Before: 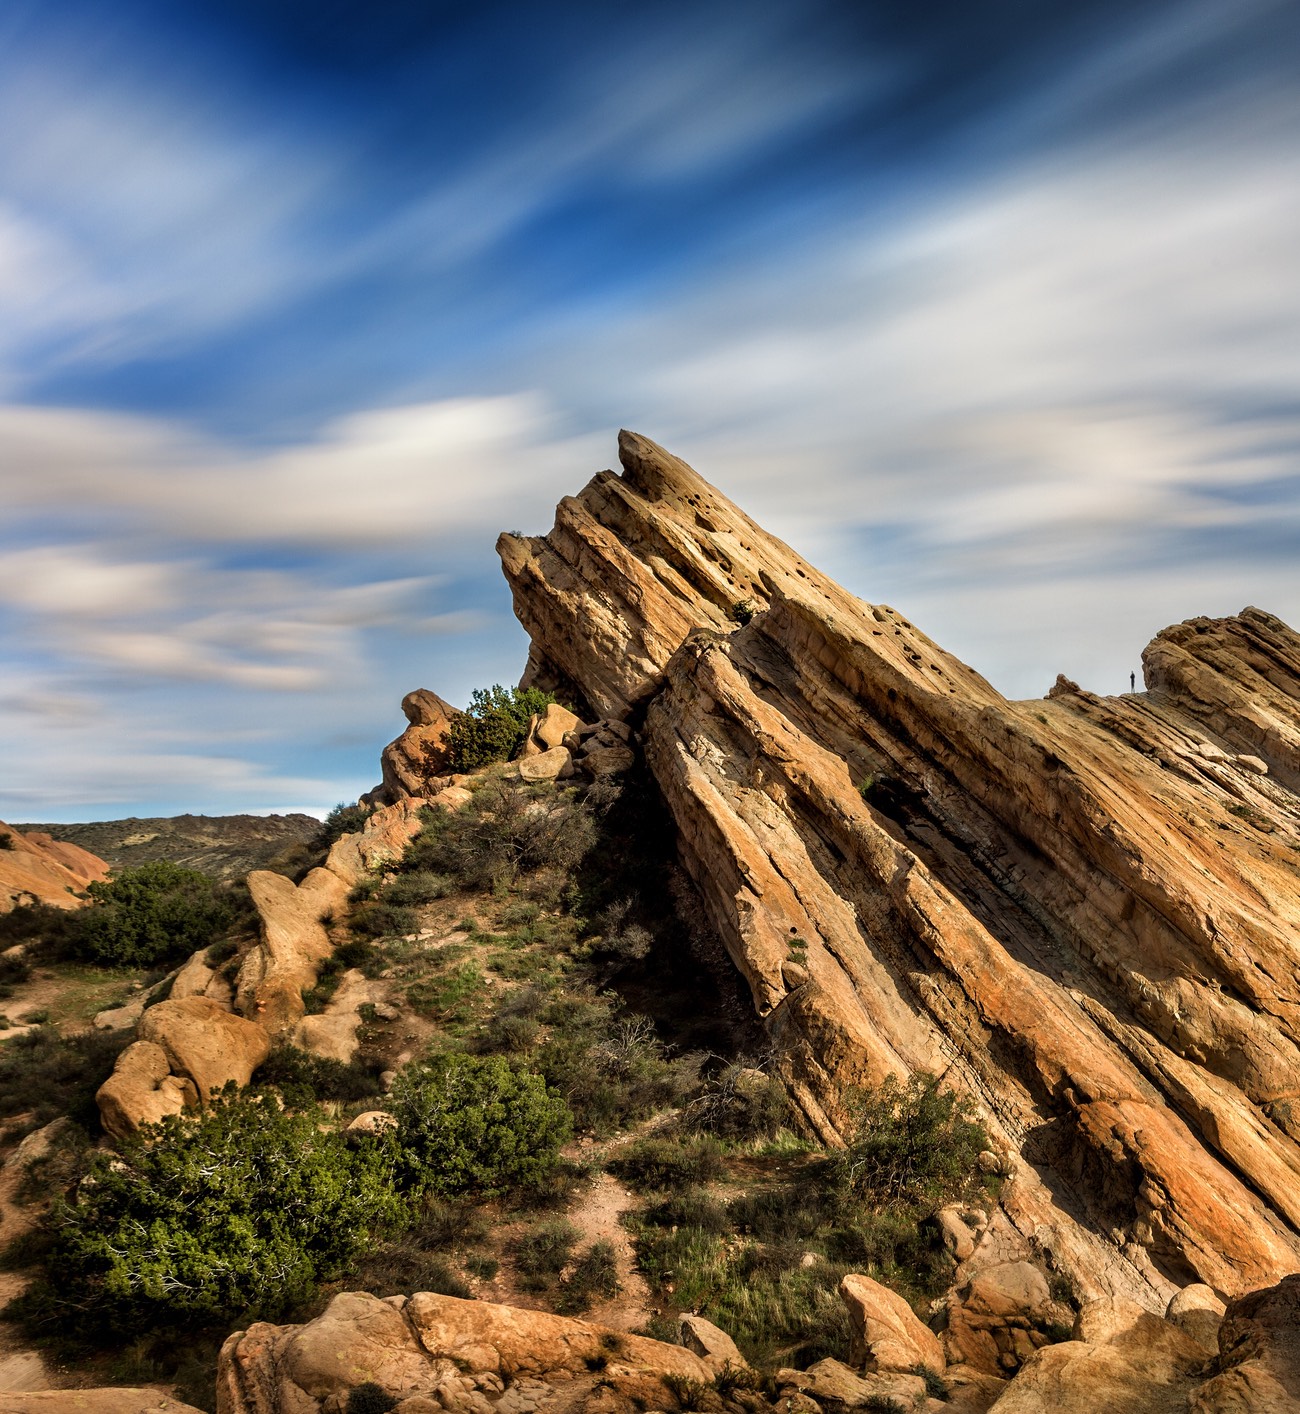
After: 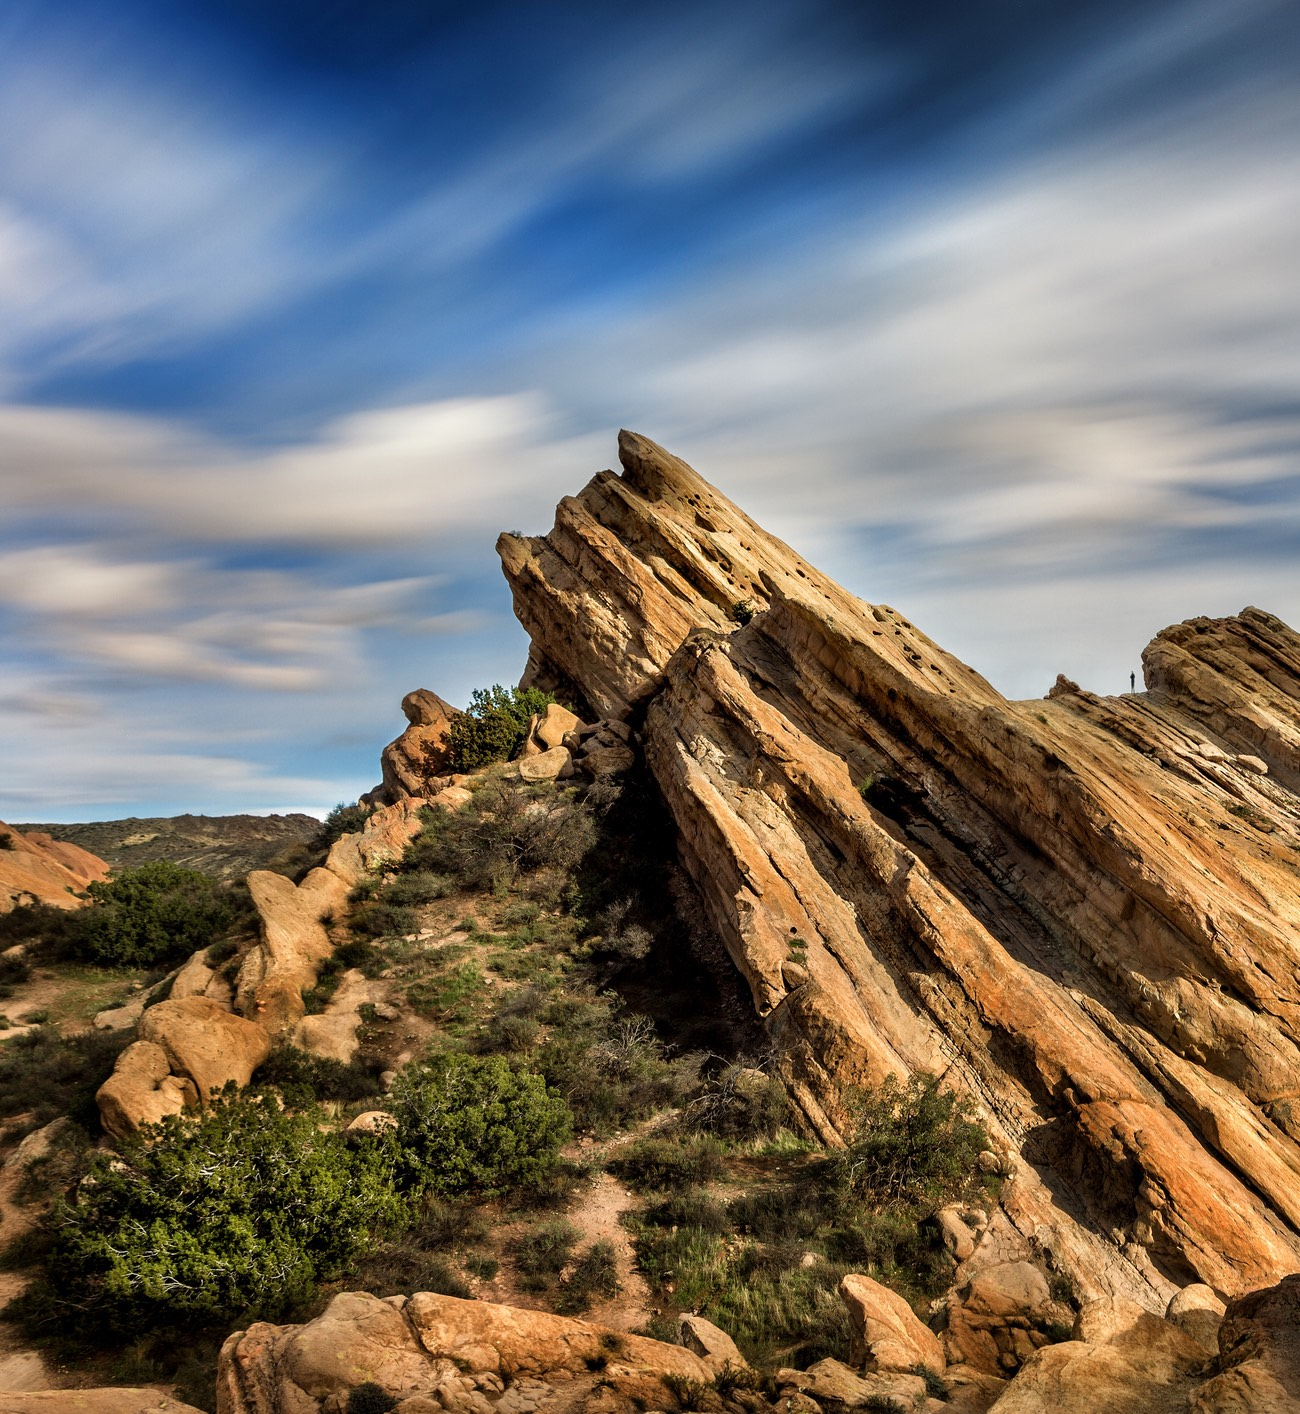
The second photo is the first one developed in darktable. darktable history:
shadows and highlights: radius 109.17, shadows 23.28, highlights -58.28, low approximation 0.01, soften with gaussian
